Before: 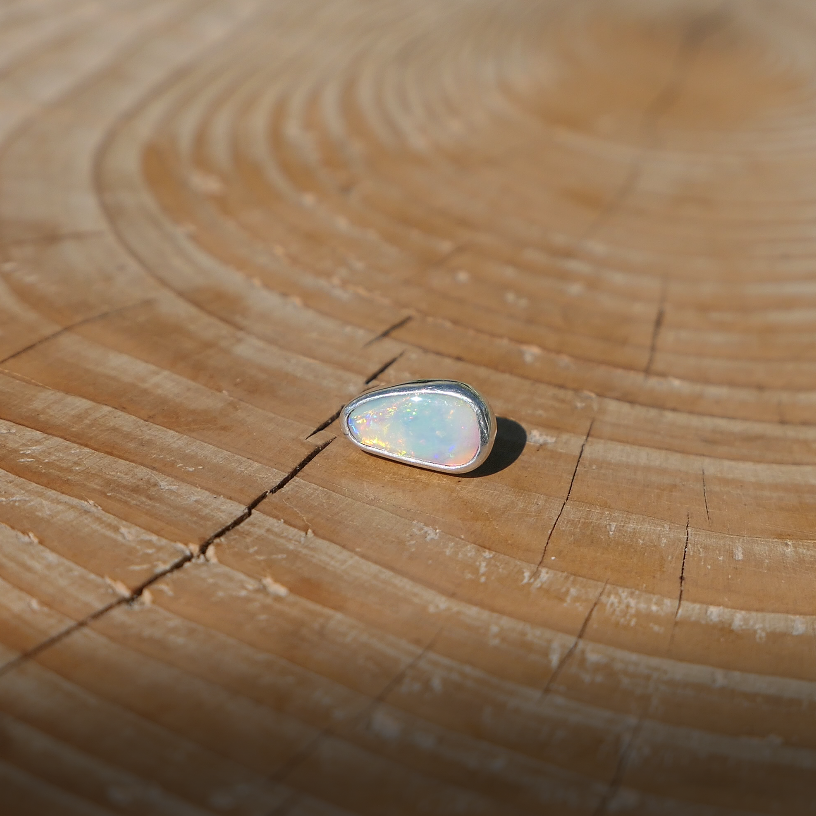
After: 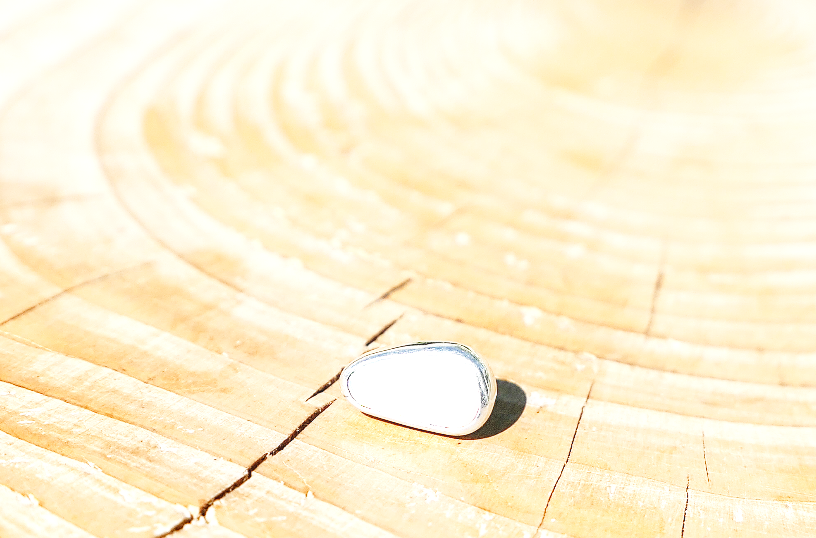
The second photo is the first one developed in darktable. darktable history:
crop and rotate: top 4.755%, bottom 29.203%
local contrast: detail 130%
base curve: curves: ch0 [(0, 0.003) (0.001, 0.002) (0.006, 0.004) (0.02, 0.022) (0.048, 0.086) (0.094, 0.234) (0.162, 0.431) (0.258, 0.629) (0.385, 0.8) (0.548, 0.918) (0.751, 0.988) (1, 1)], preserve colors none
sharpen: amount 0.21
exposure: black level correction 0, exposure 1.294 EV, compensate highlight preservation false
